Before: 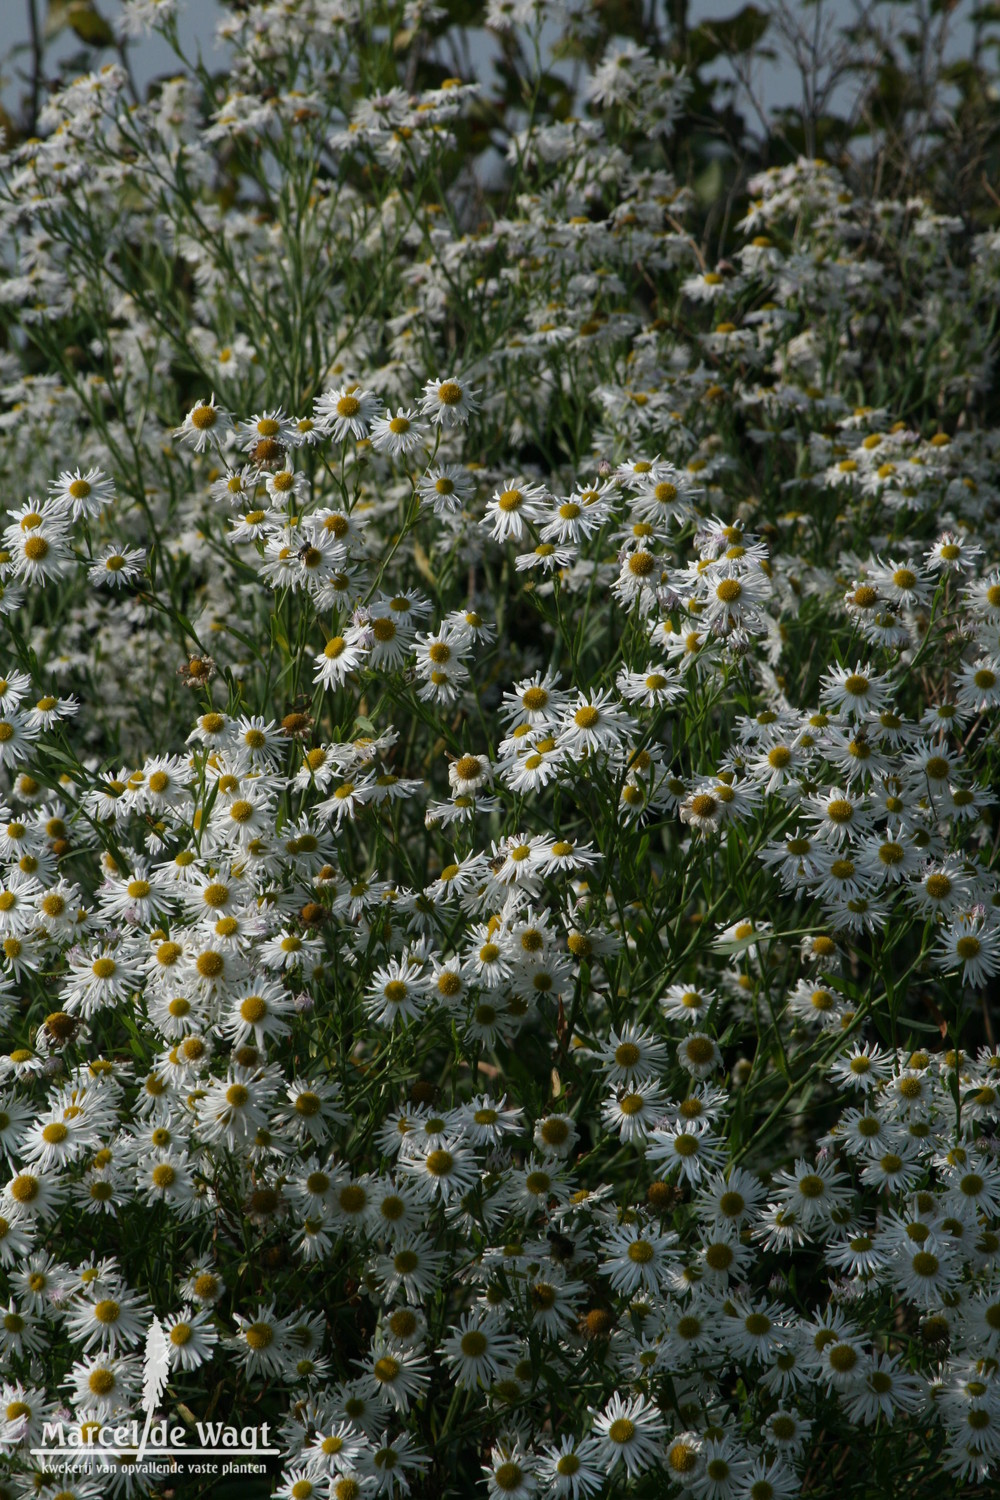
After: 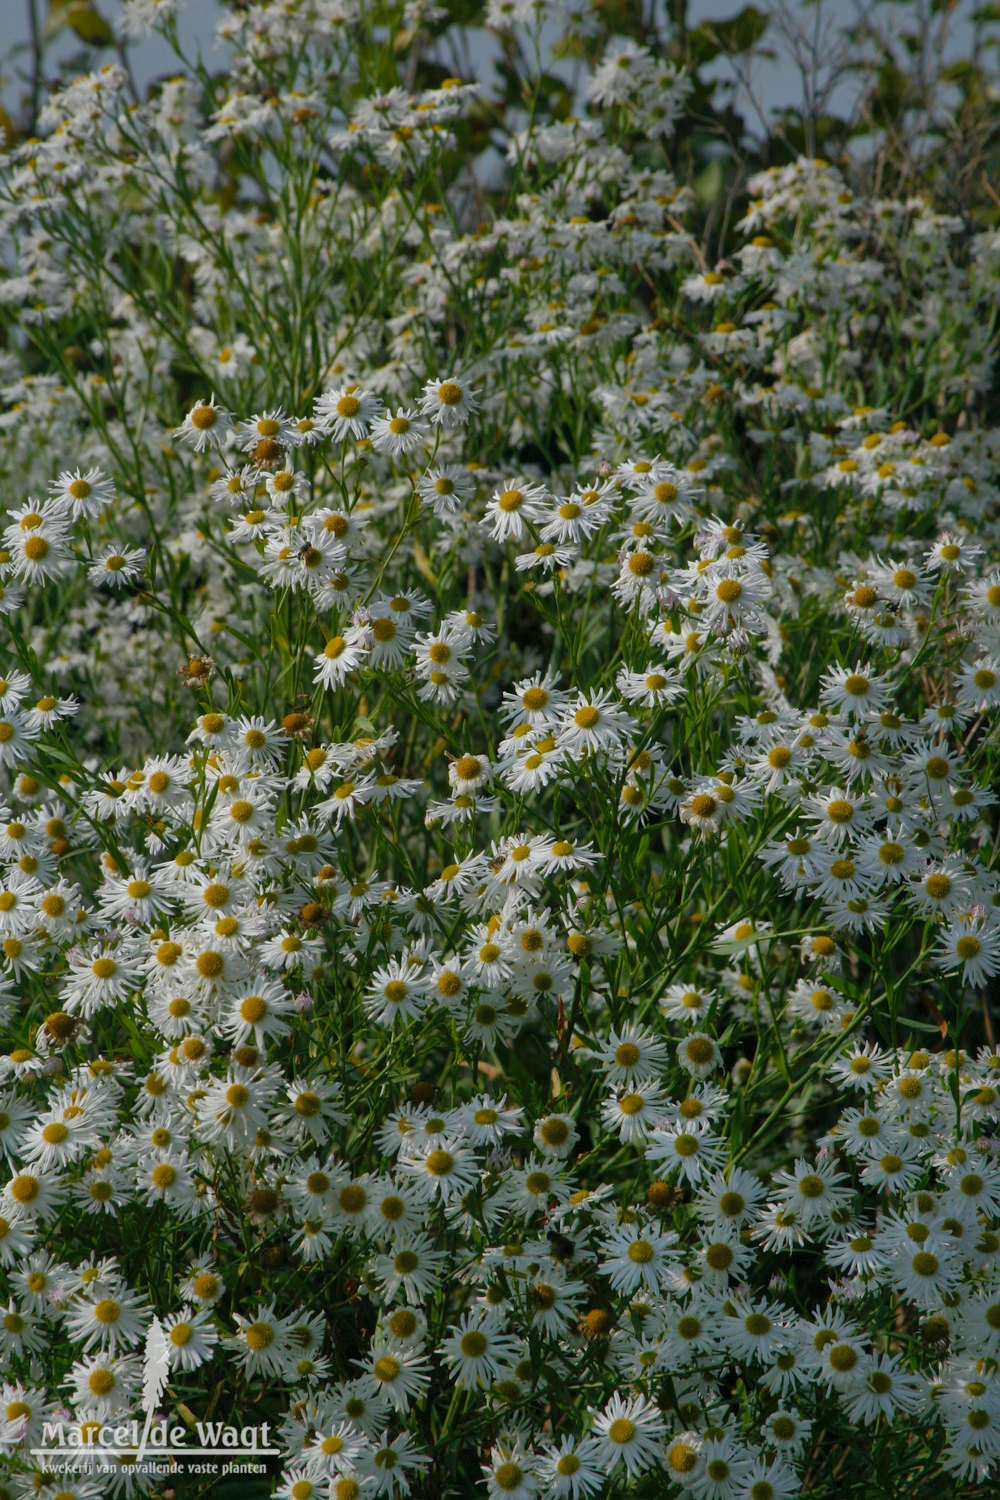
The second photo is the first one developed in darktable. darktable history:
shadows and highlights: shadows 60, highlights -60
color balance rgb: perceptual saturation grading › global saturation 20%, perceptual saturation grading › highlights -25%, perceptual saturation grading › shadows 25%
